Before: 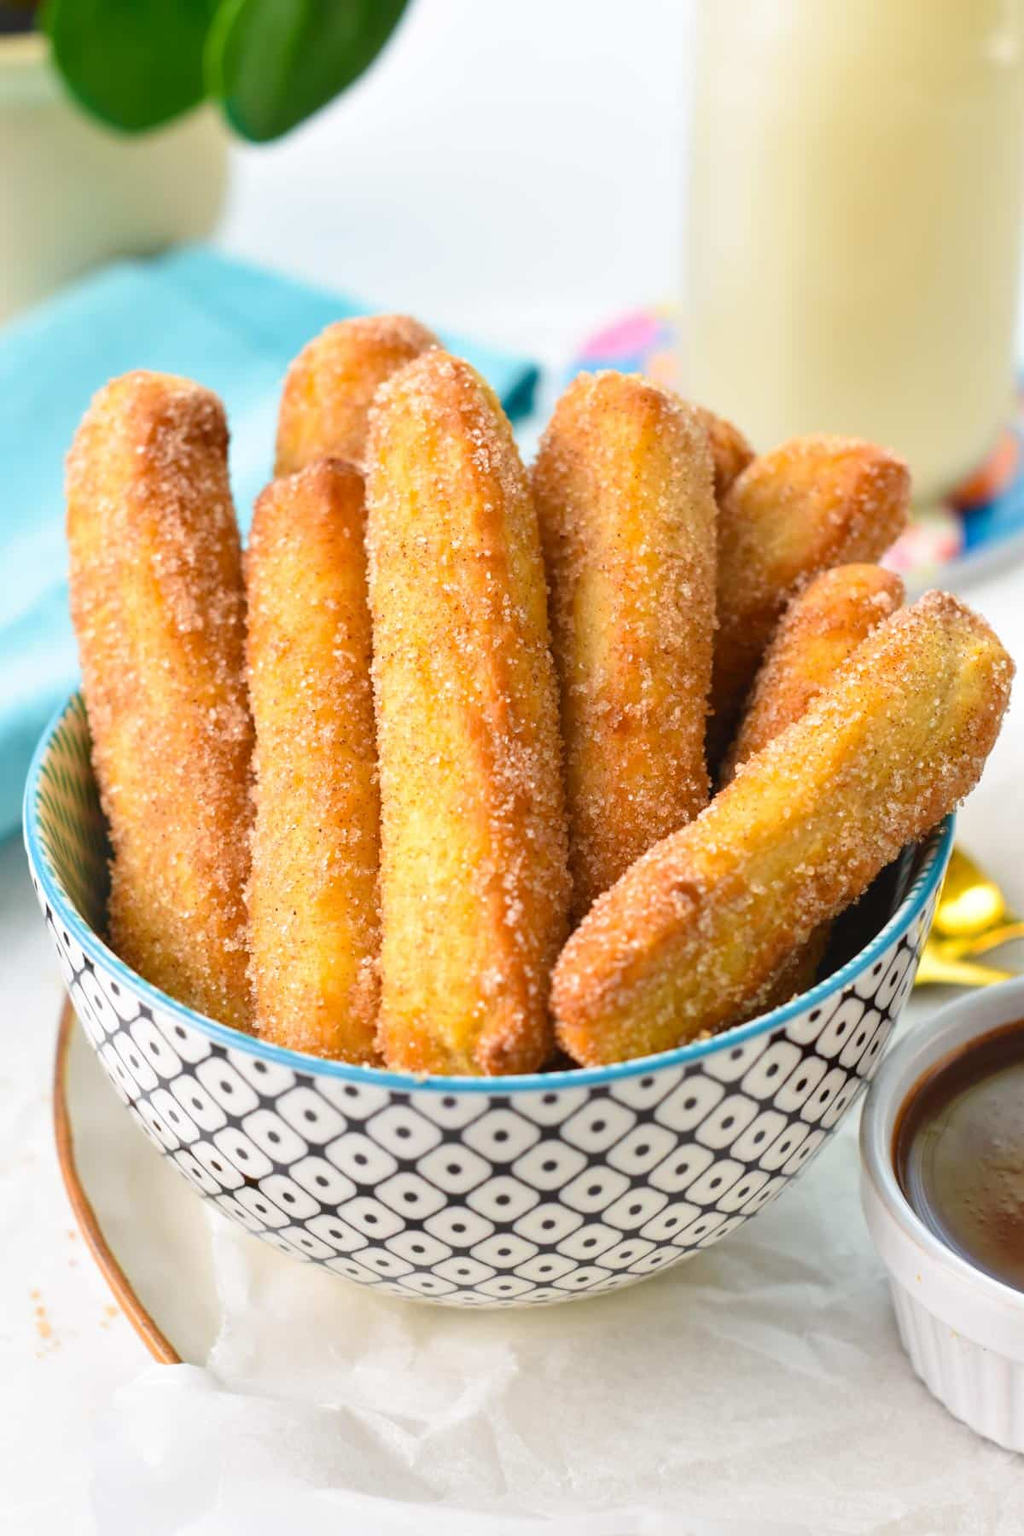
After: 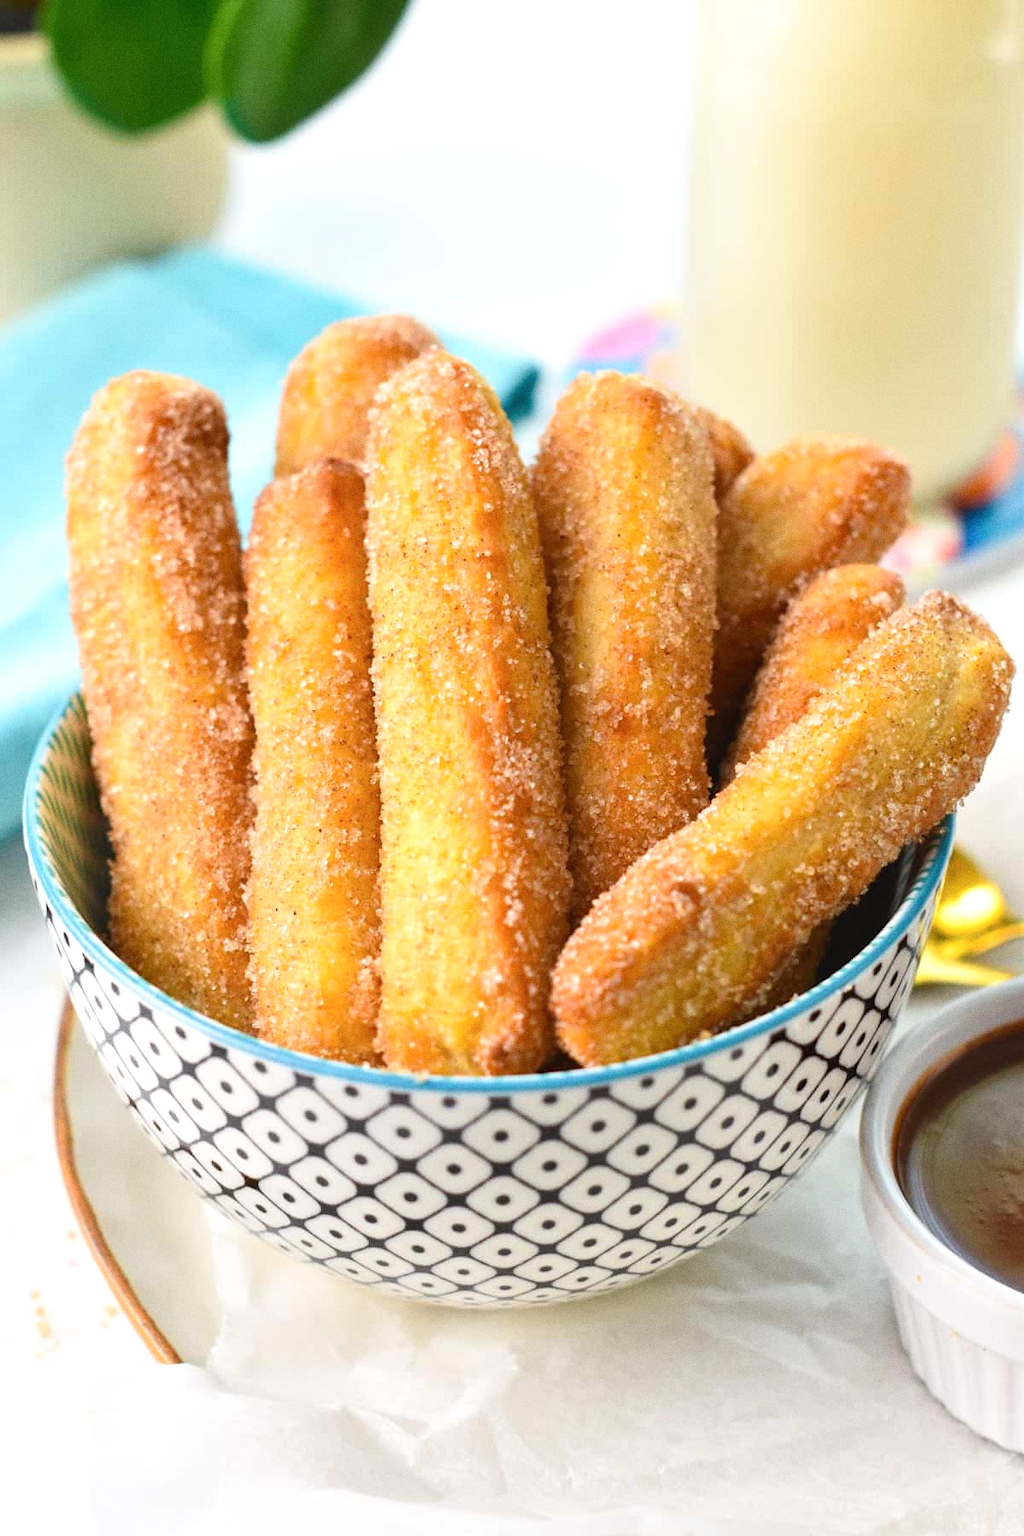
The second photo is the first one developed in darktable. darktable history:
shadows and highlights: shadows -12.5, white point adjustment 4, highlights 28.33
grain: coarseness 0.09 ISO
